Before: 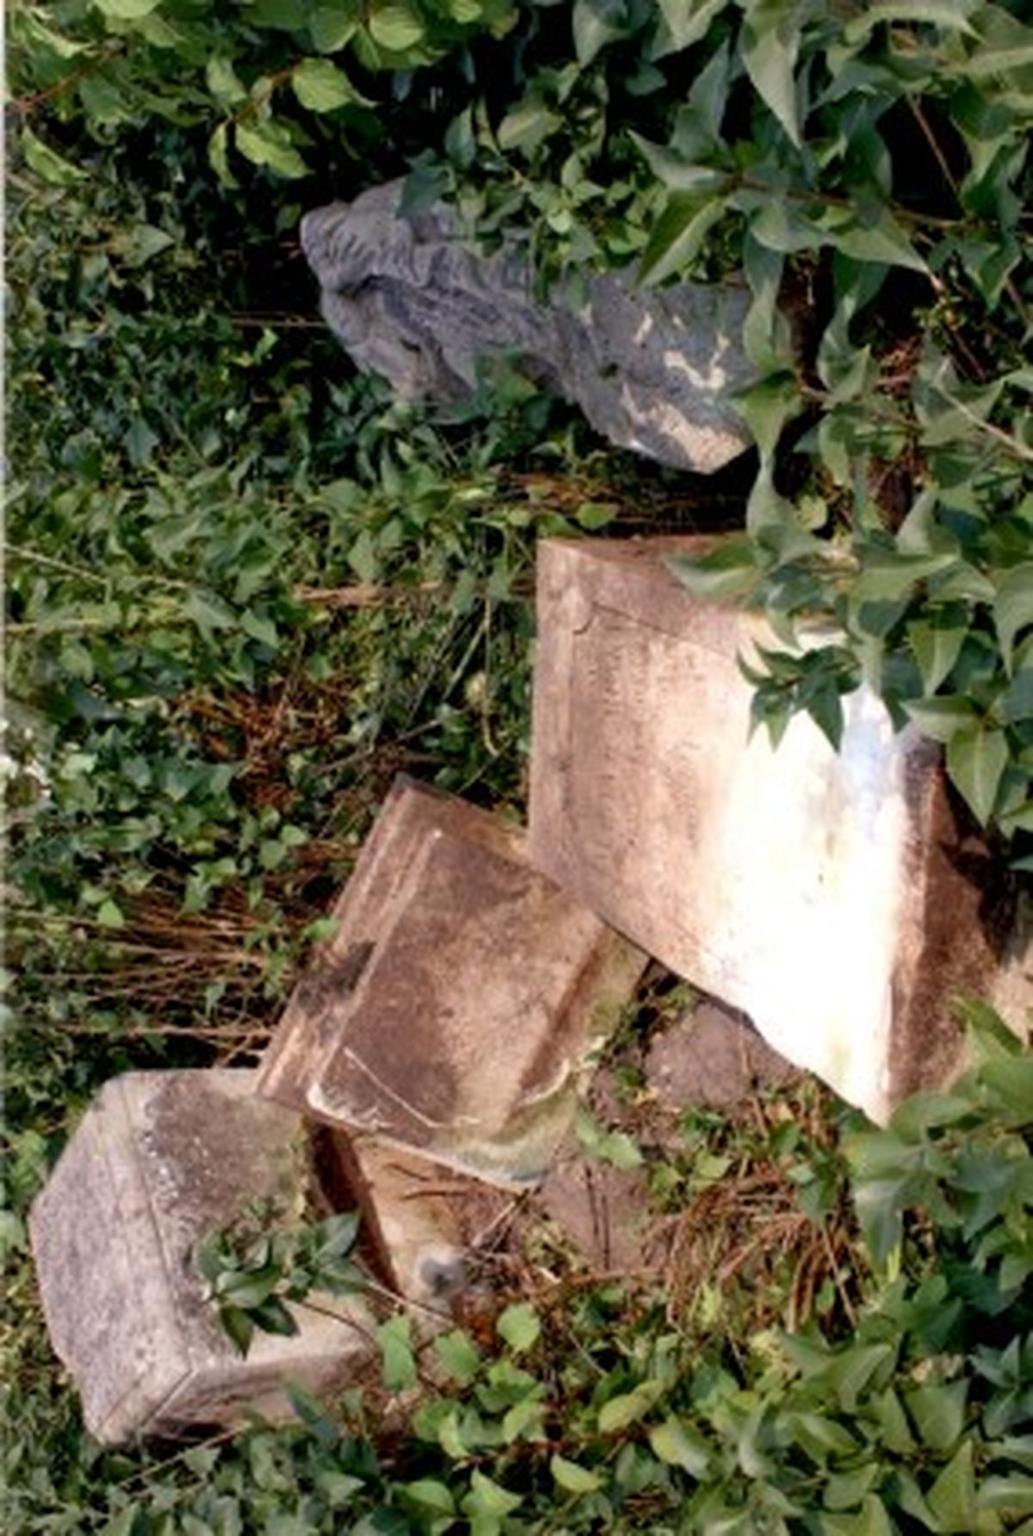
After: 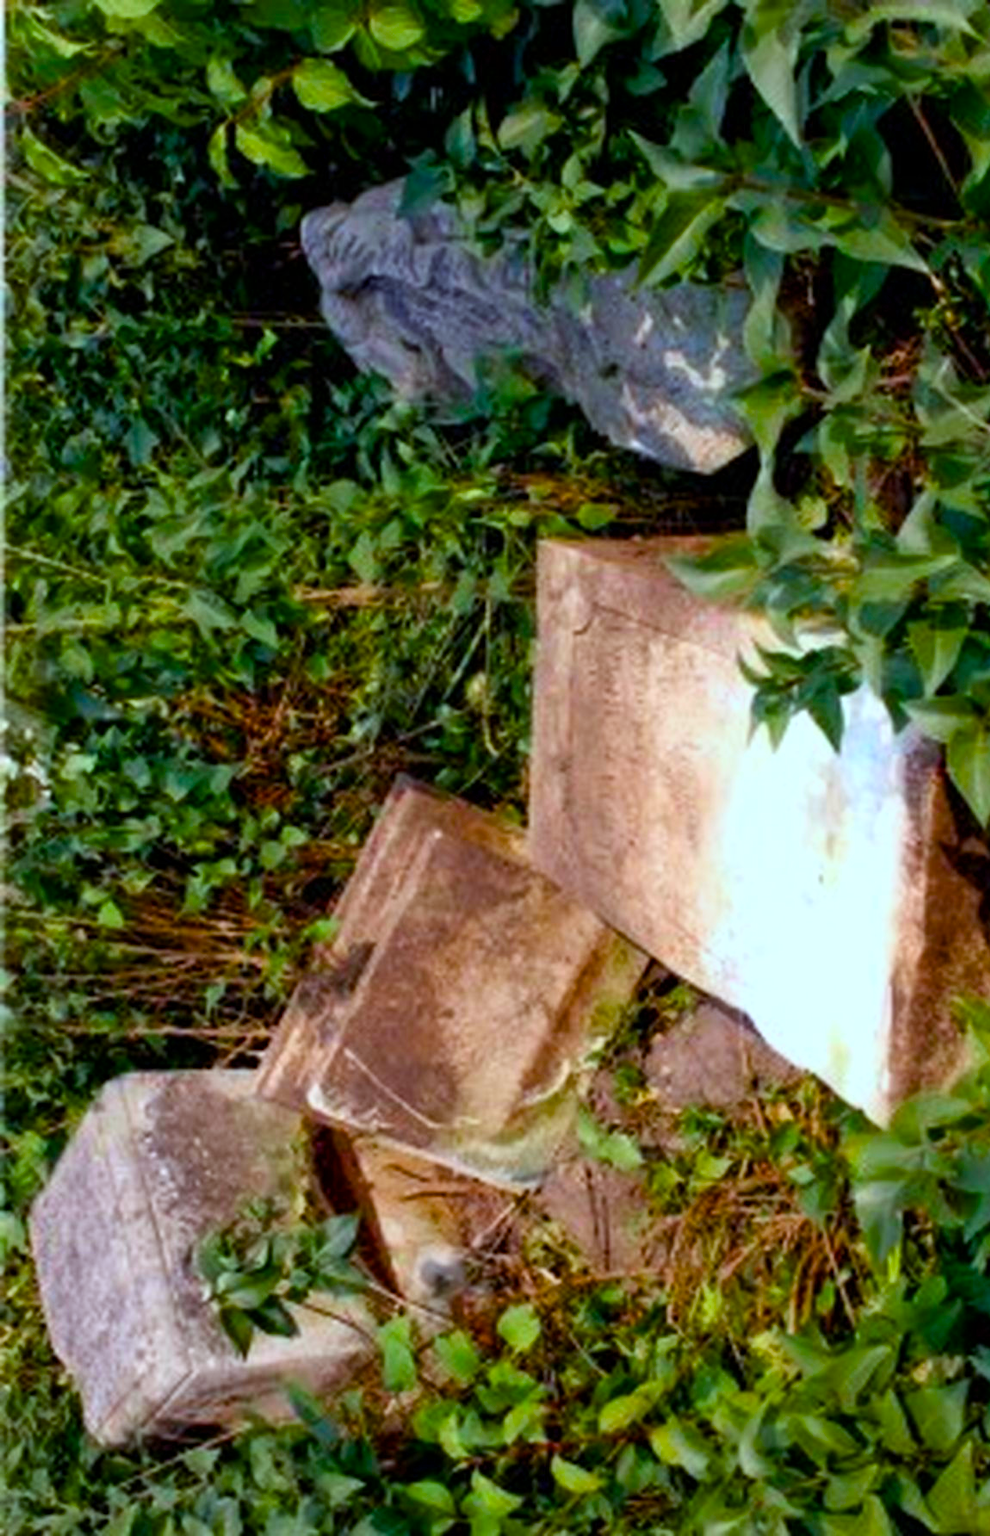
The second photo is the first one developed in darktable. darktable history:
white balance: red 0.925, blue 1.046
crop: right 4.126%, bottom 0.031%
color balance rgb: linear chroma grading › global chroma 23.15%, perceptual saturation grading › global saturation 28.7%, perceptual saturation grading › mid-tones 12.04%, perceptual saturation grading › shadows 10.19%, global vibrance 22.22%
contrast brightness saturation: contrast 0.08, saturation 0.02
